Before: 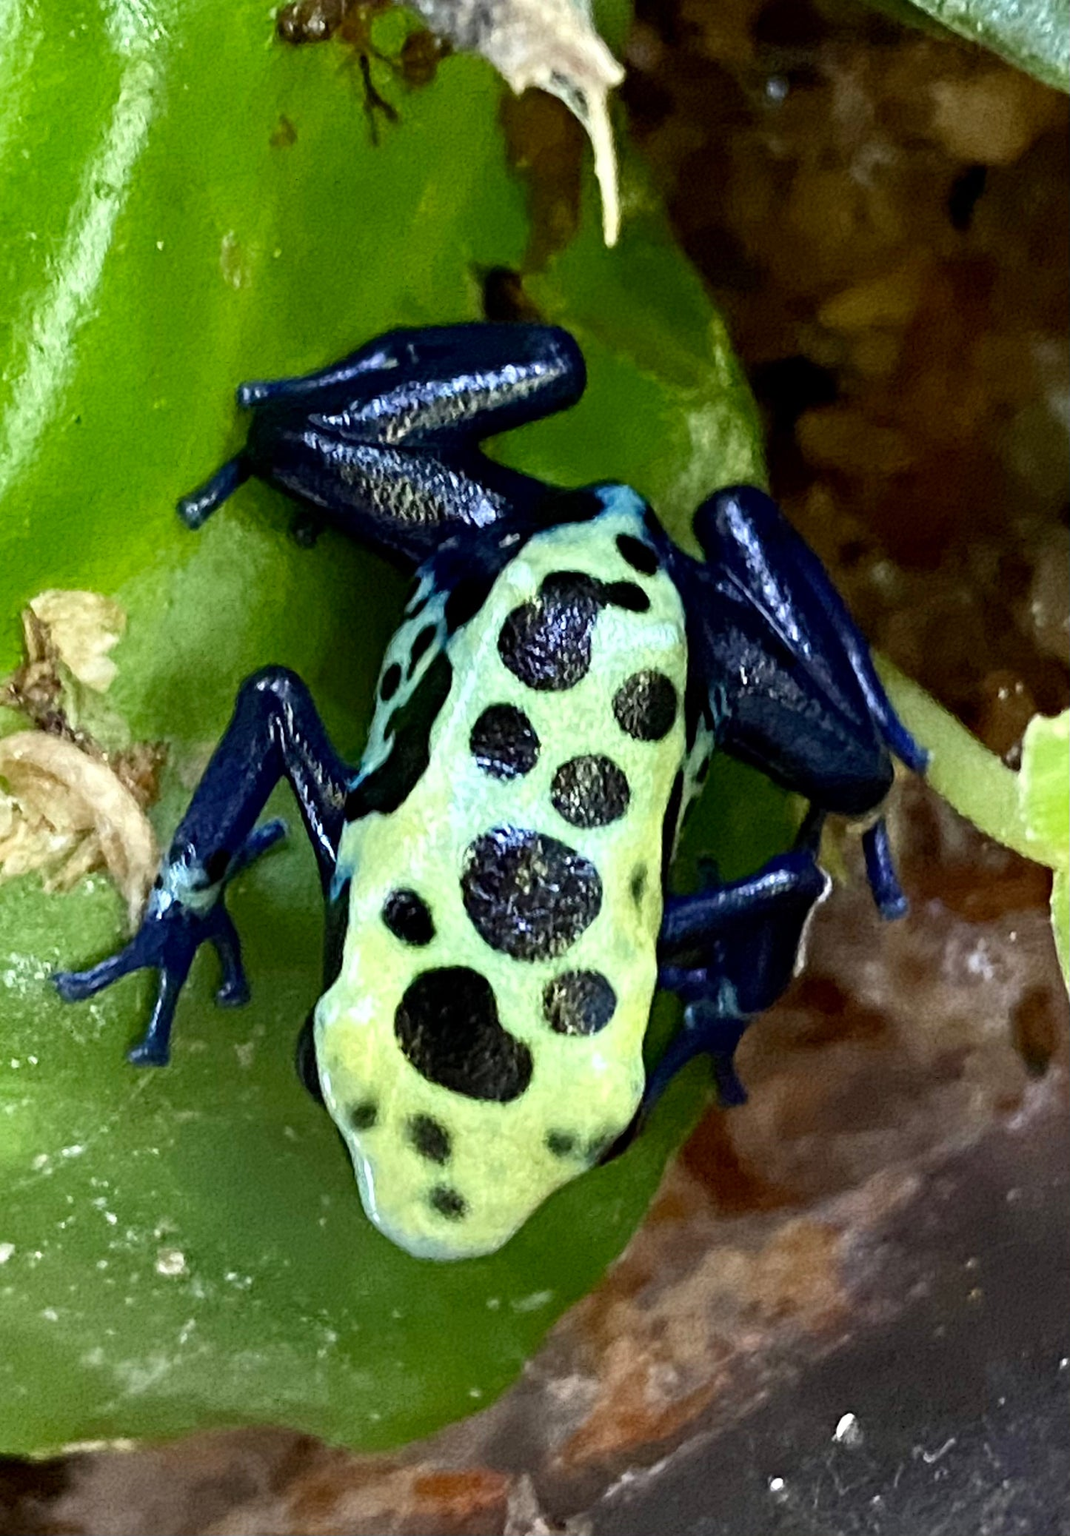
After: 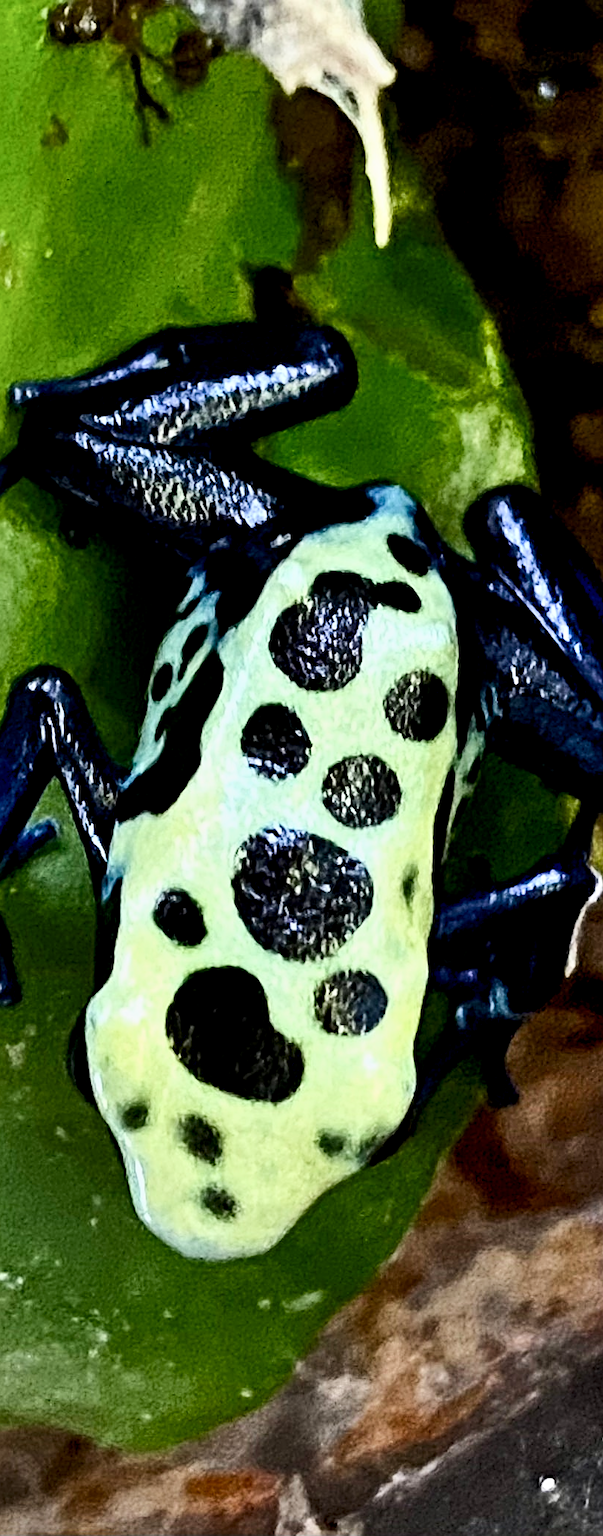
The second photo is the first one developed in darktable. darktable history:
crop: left 21.395%, right 22.195%
exposure: black level correction 0.004, exposure 0.017 EV, compensate highlight preservation false
shadows and highlights: low approximation 0.01, soften with gaussian
filmic rgb: black relative exposure -8.02 EV, white relative exposure 3.81 EV, hardness 4.36
local contrast: highlights 105%, shadows 101%, detail 119%, midtone range 0.2
sharpen: on, module defaults
tone curve: curves: ch0 [(0, 0) (0.004, 0.001) (0.133, 0.078) (0.325, 0.241) (0.832, 0.917) (1, 1)], color space Lab, independent channels, preserve colors none
